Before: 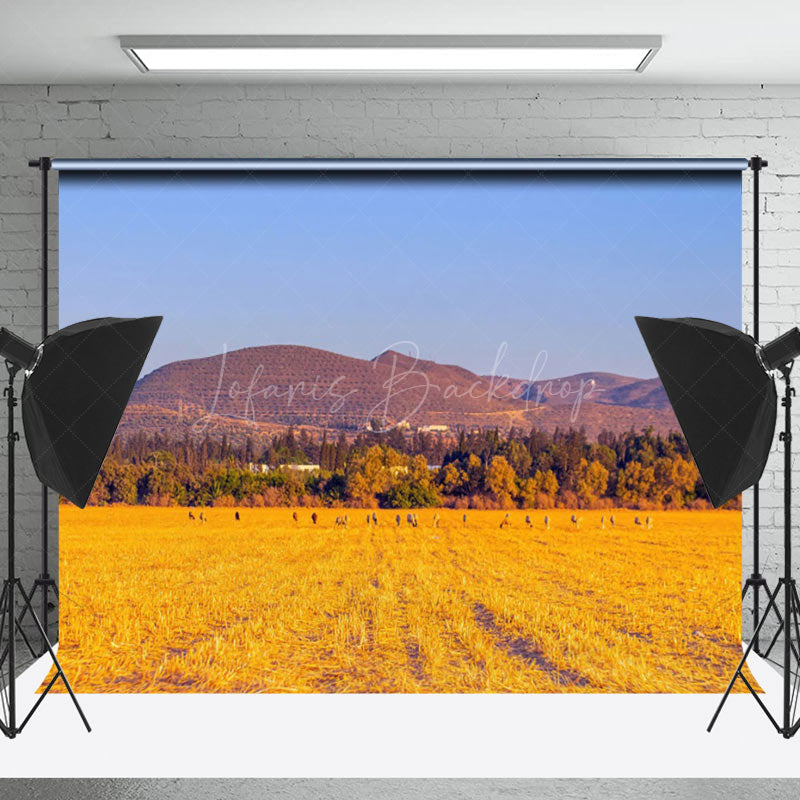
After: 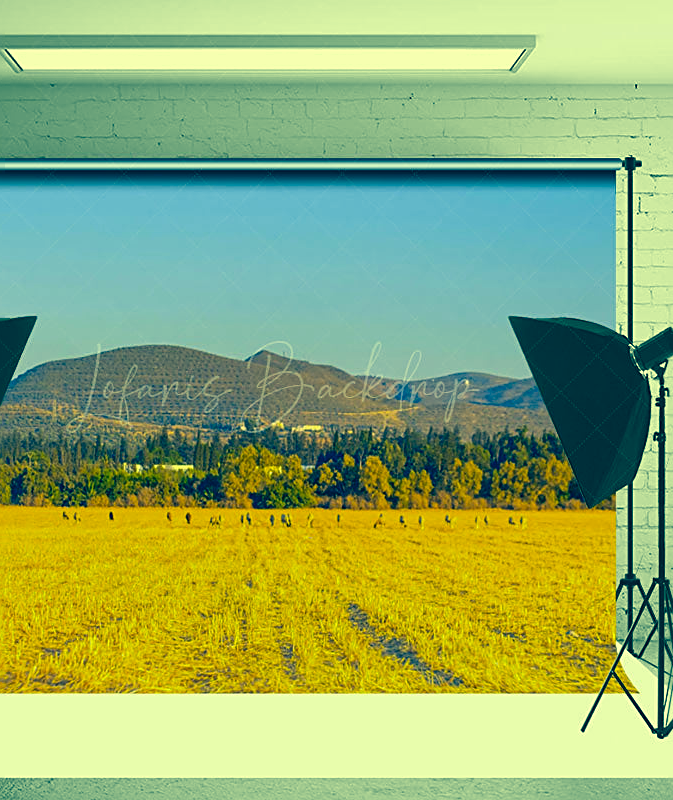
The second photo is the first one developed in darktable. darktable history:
crop: left 15.862%
sharpen: on, module defaults
color correction: highlights a* -15.8, highlights b* 39.67, shadows a* -39.87, shadows b* -25.59
